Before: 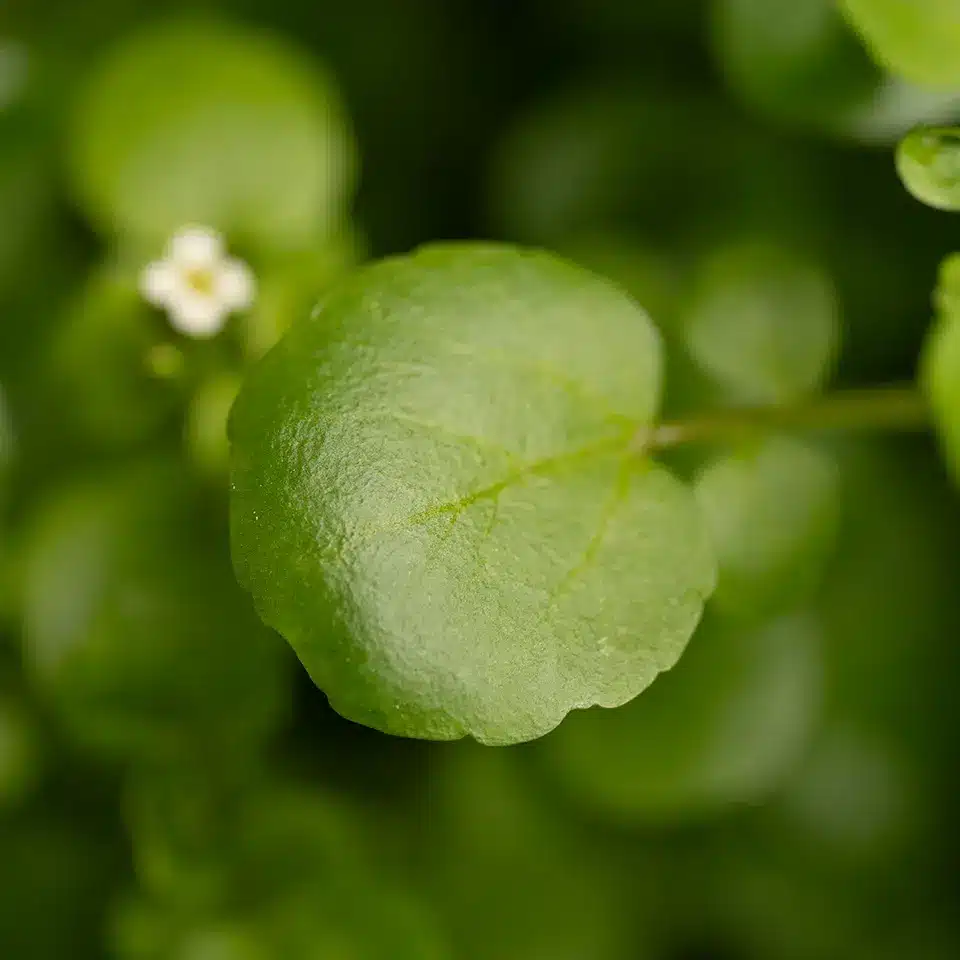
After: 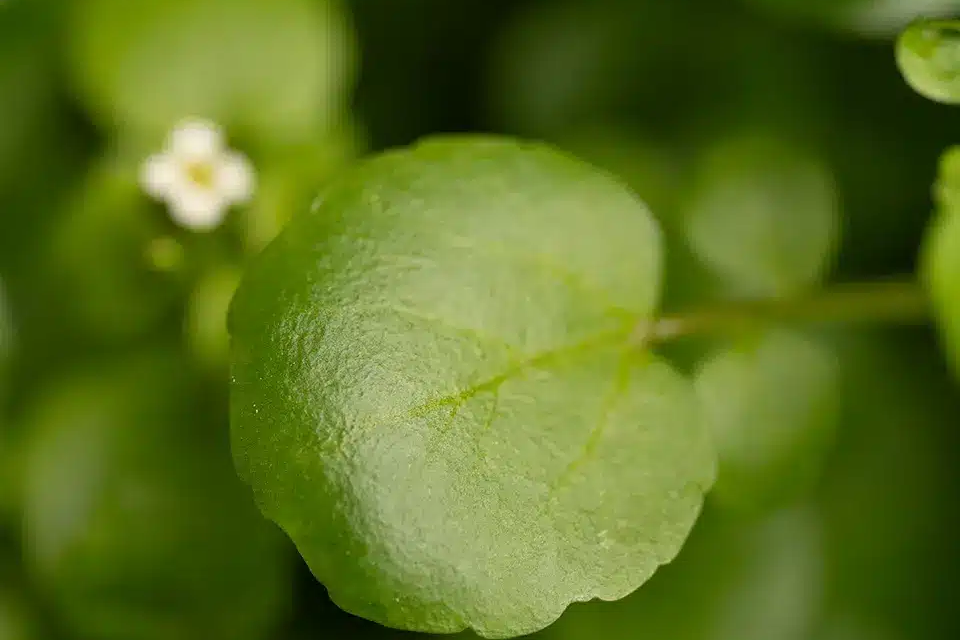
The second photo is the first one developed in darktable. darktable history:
crop: top 11.178%, bottom 22.105%
